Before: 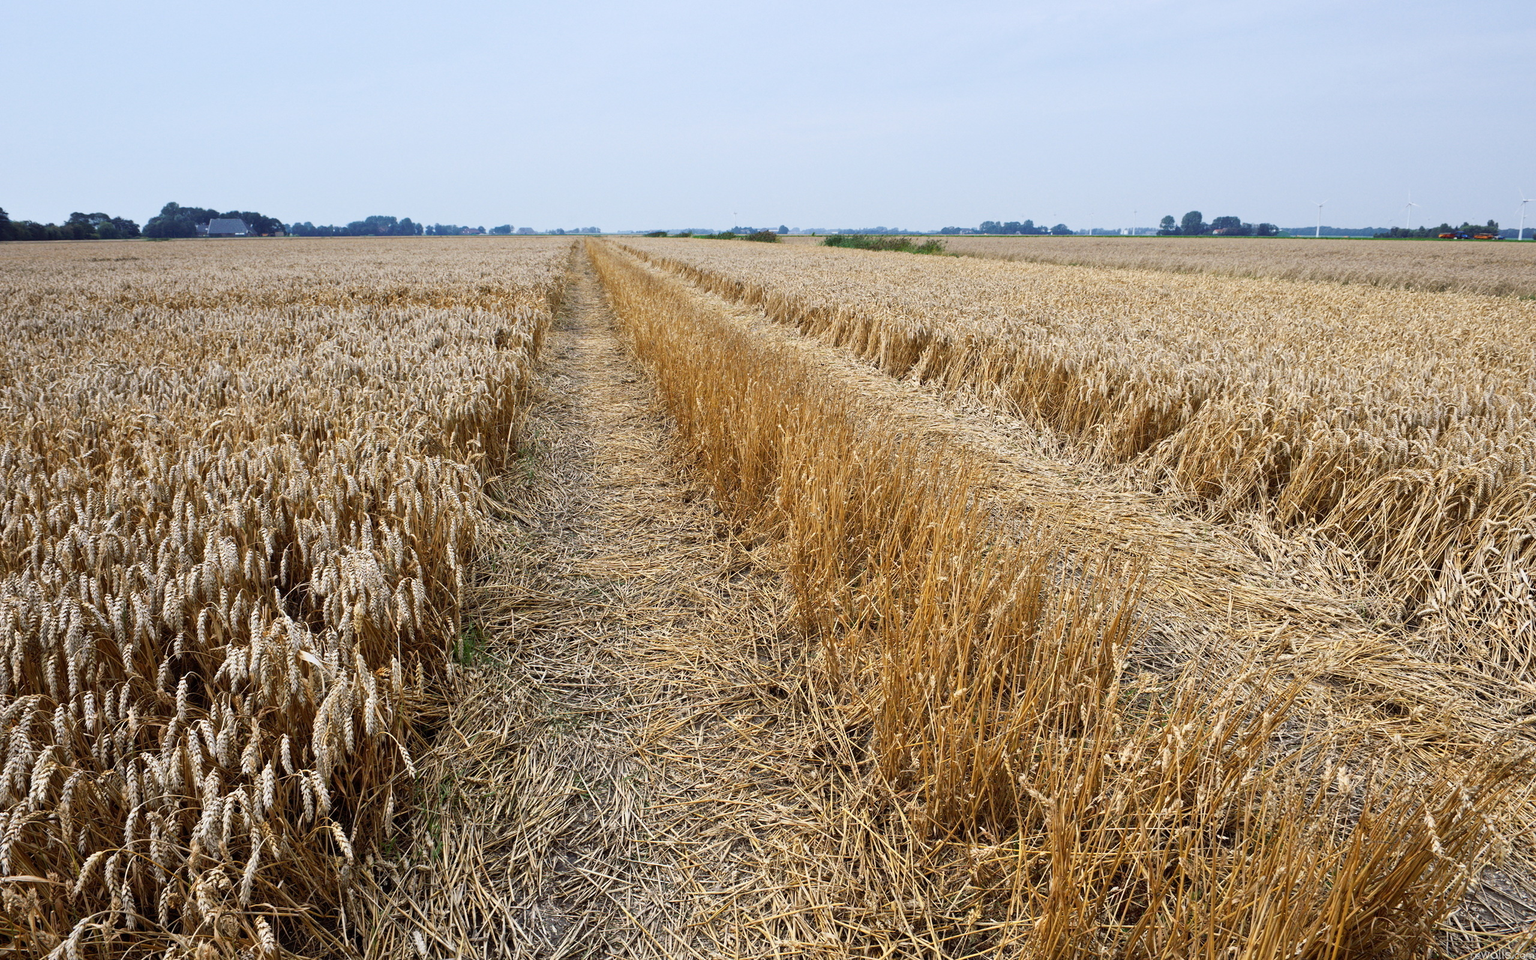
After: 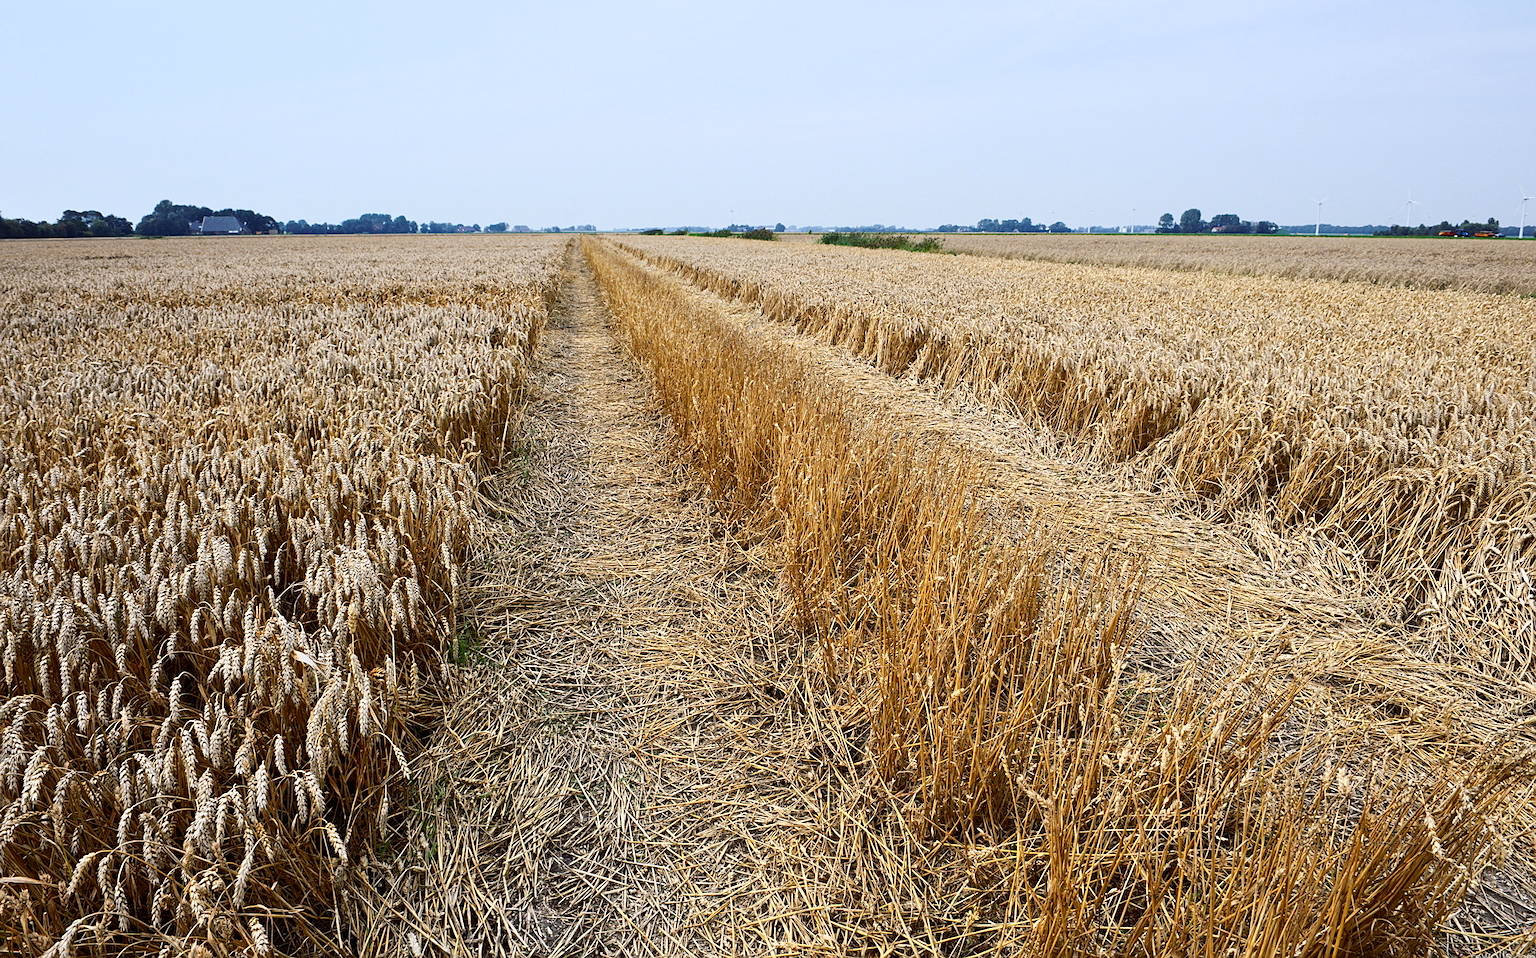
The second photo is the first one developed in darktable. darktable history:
sharpen: on, module defaults
contrast brightness saturation: contrast 0.148, brightness -0.01, saturation 0.097
crop and rotate: left 0.513%, top 0.396%, bottom 0.347%
